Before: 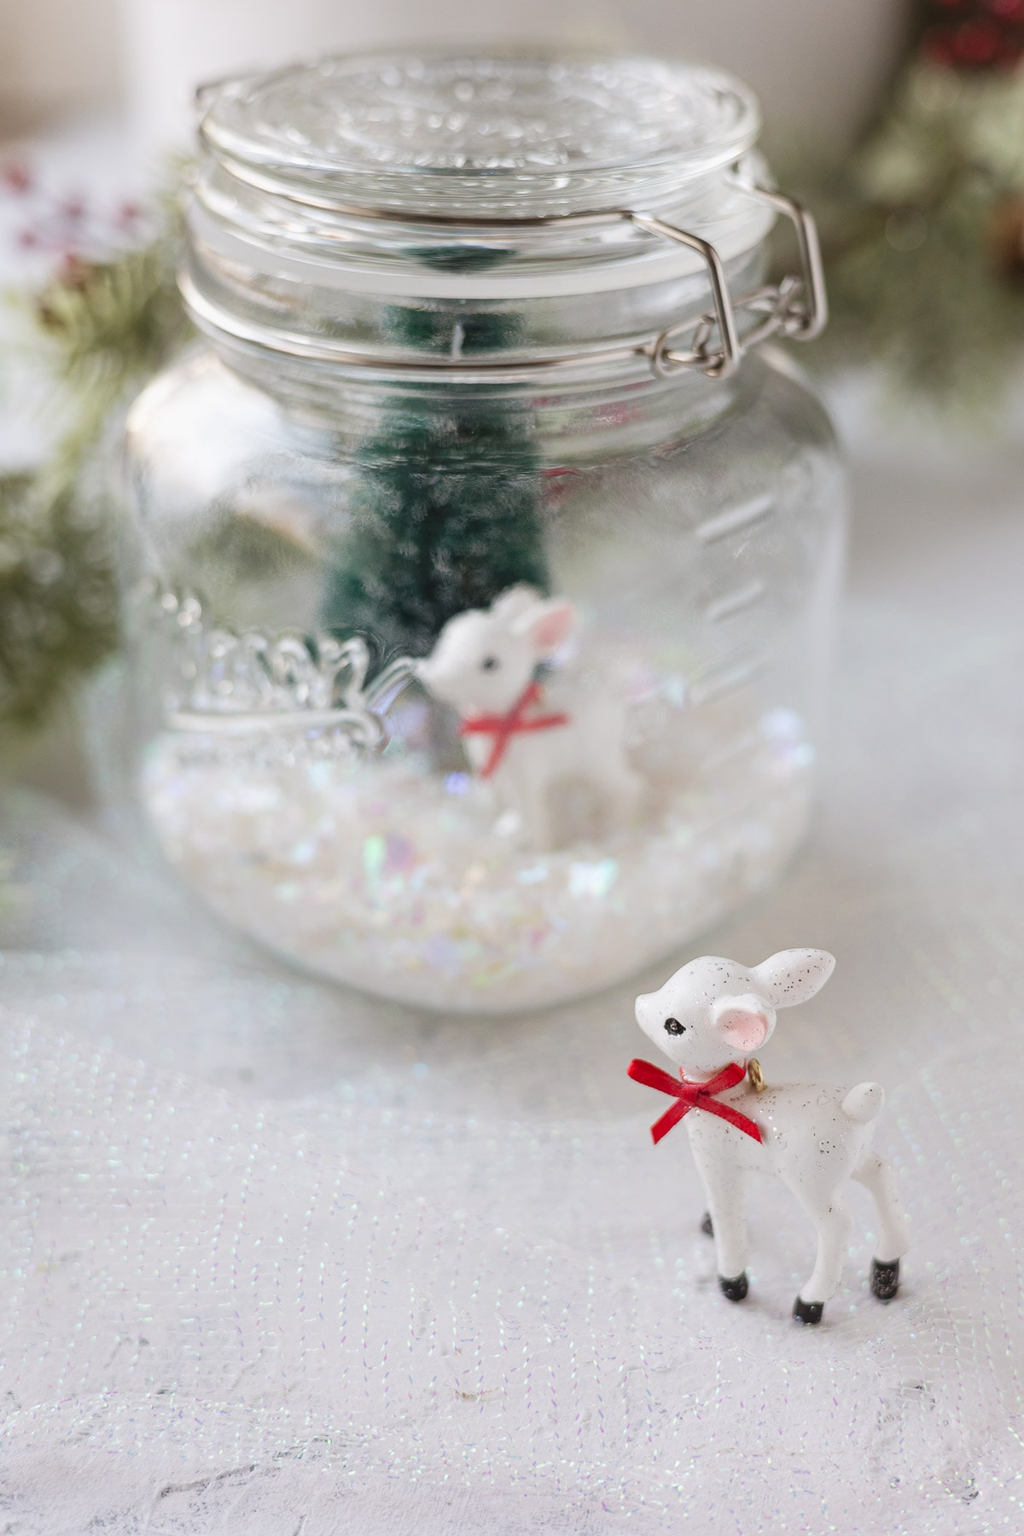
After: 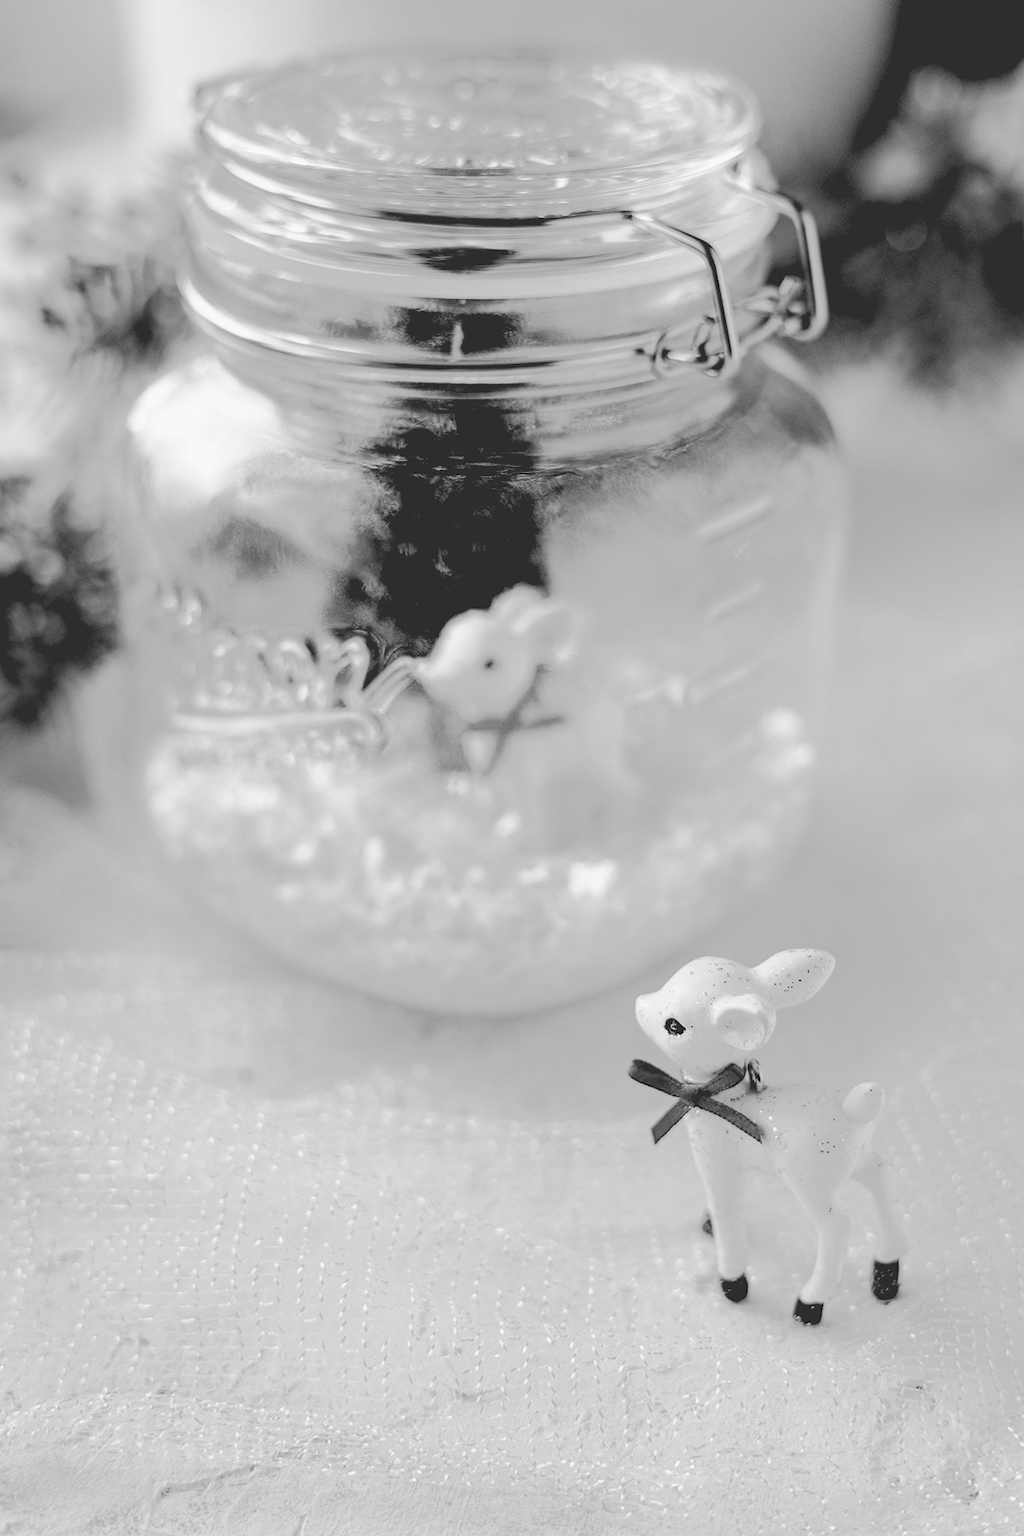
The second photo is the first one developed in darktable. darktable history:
color calibration: output gray [0.21, 0.42, 0.37, 0], gray › normalize channels true, illuminant same as pipeline (D50), adaptation XYZ, x 0.346, y 0.359, gamut compression 0
base curve: curves: ch0 [(0.065, 0.026) (0.236, 0.358) (0.53, 0.546) (0.777, 0.841) (0.924, 0.992)], preserve colors average RGB
